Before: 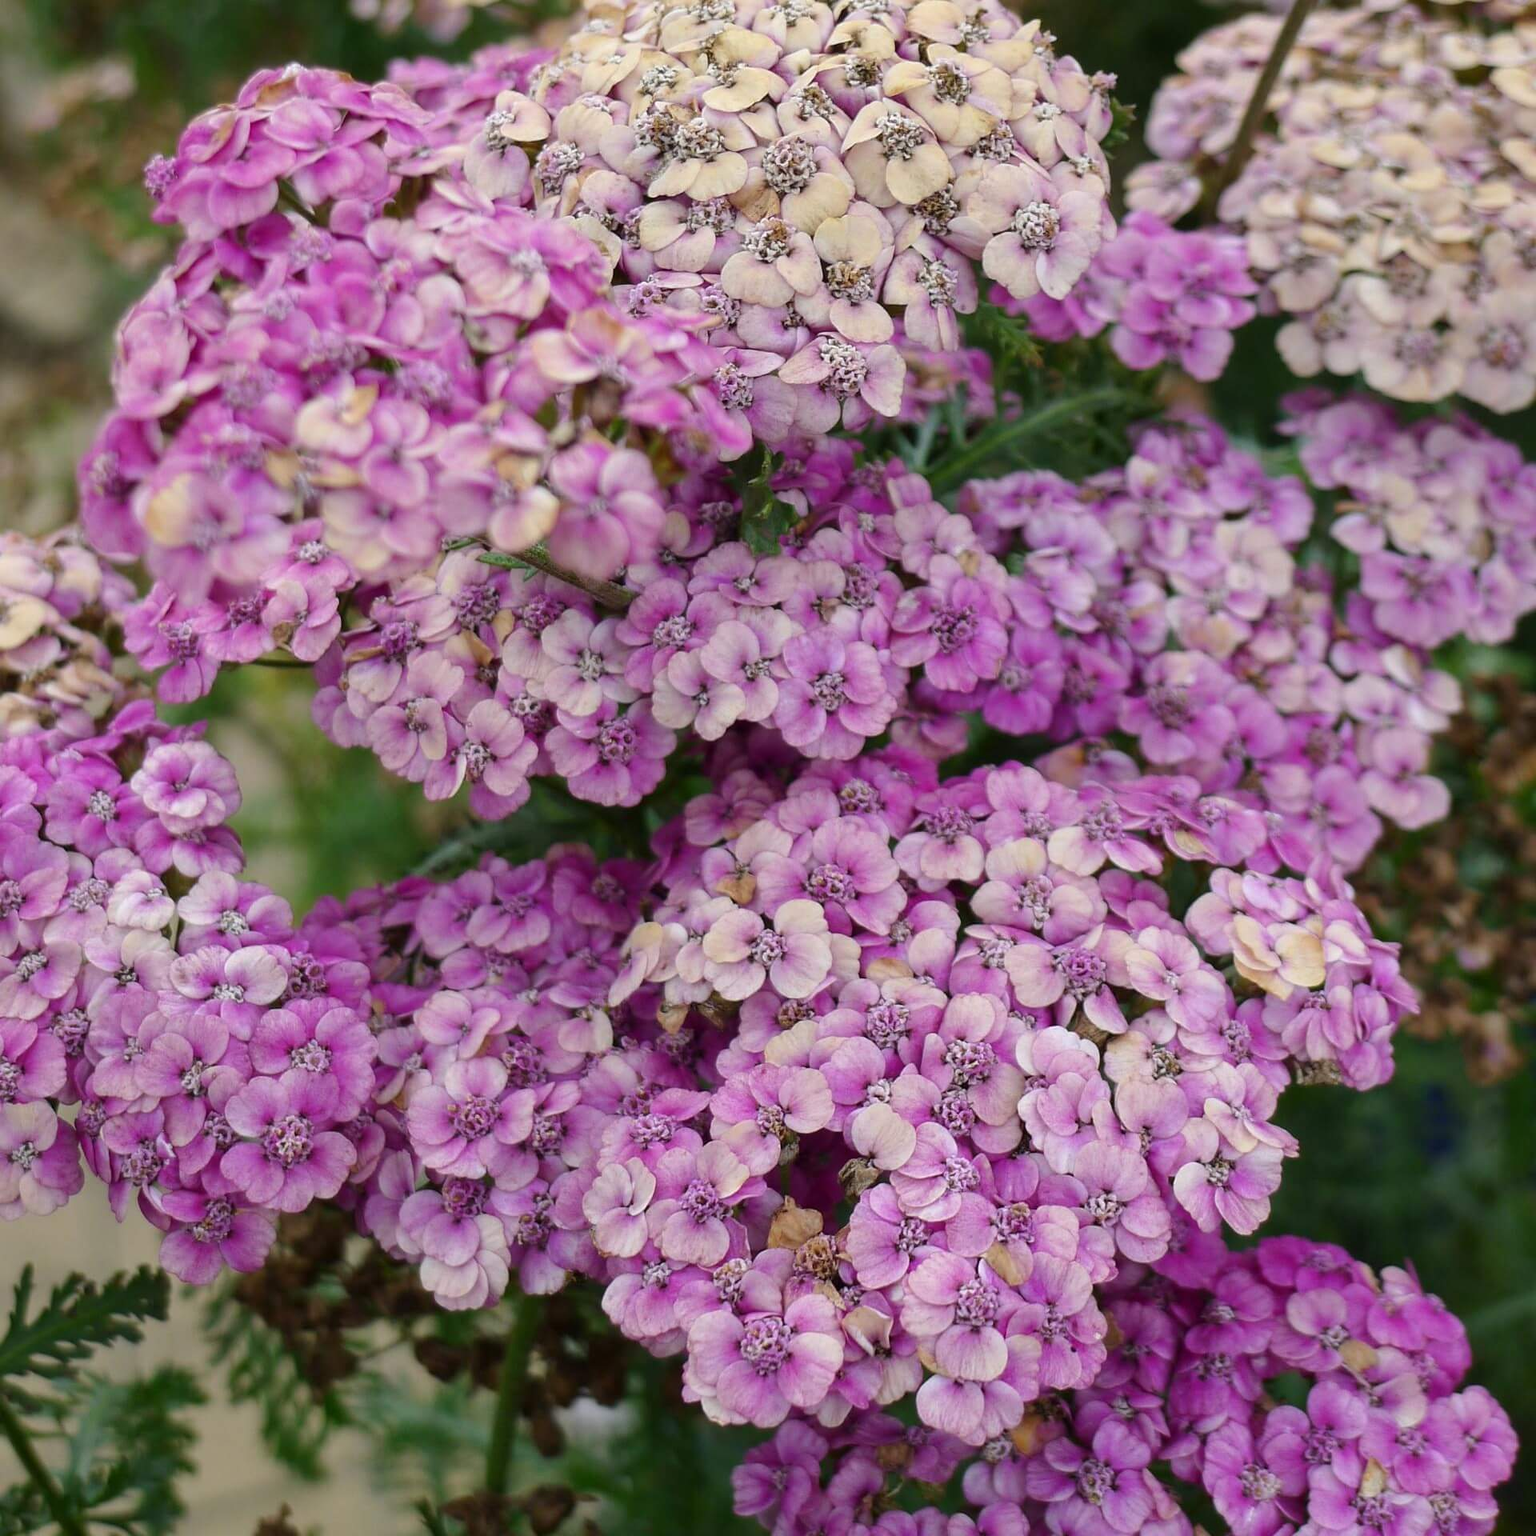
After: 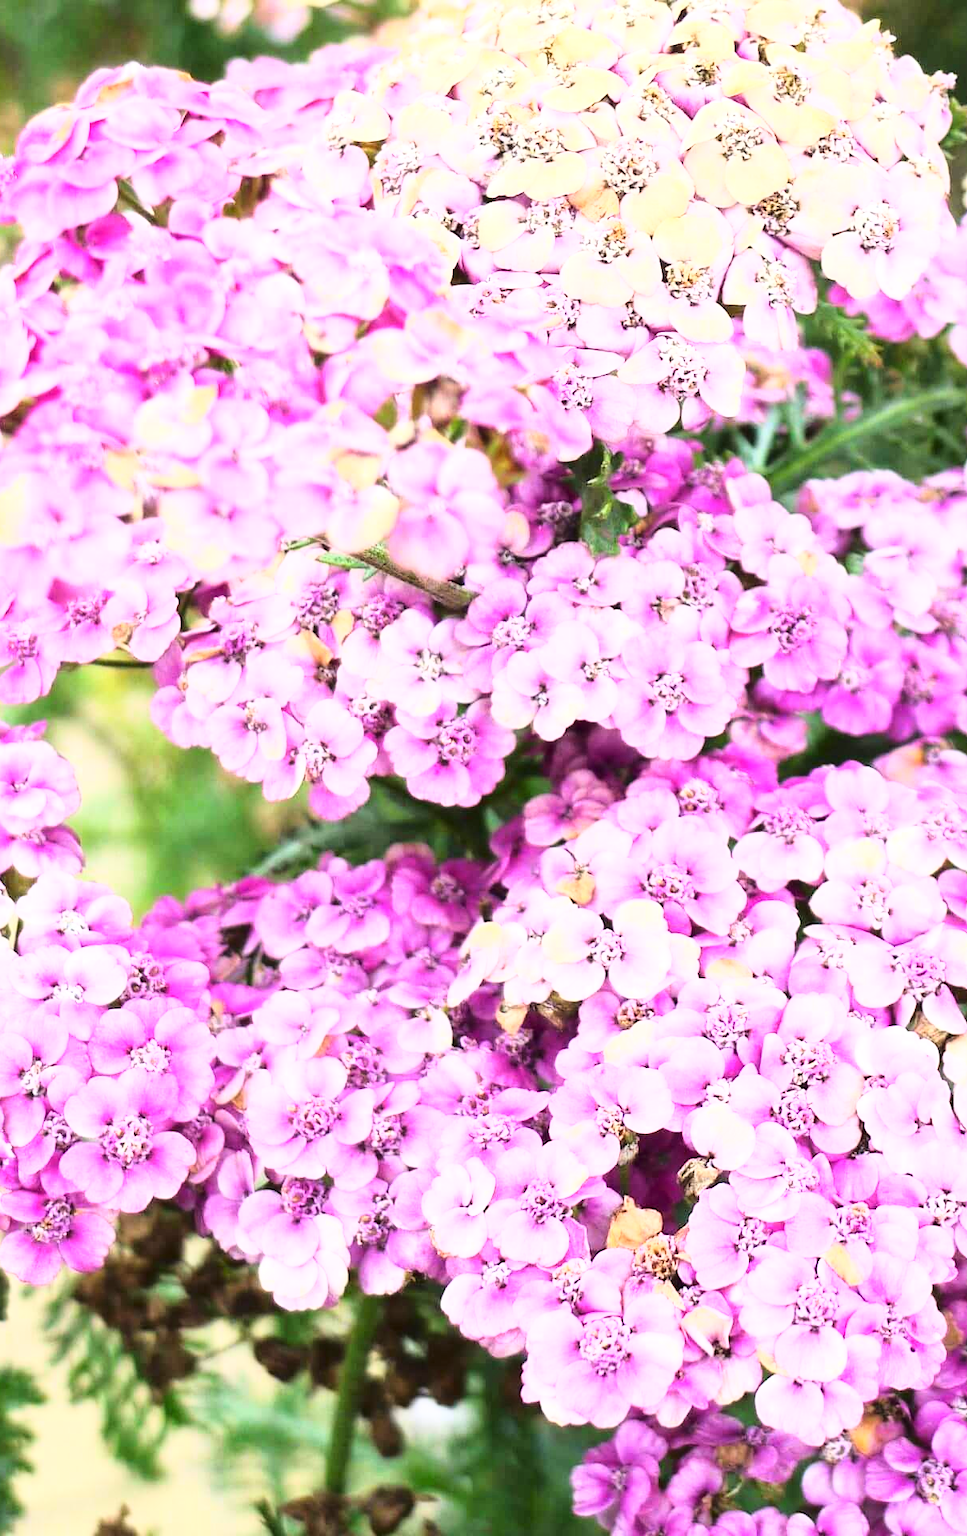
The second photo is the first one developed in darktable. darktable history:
exposure: black level correction 0, exposure 1.096 EV, compensate exposure bias true, compensate highlight preservation false
crop: left 10.501%, right 26.517%
base curve: curves: ch0 [(0, 0) (0.026, 0.03) (0.109, 0.232) (0.351, 0.748) (0.669, 0.968) (1, 1)]
